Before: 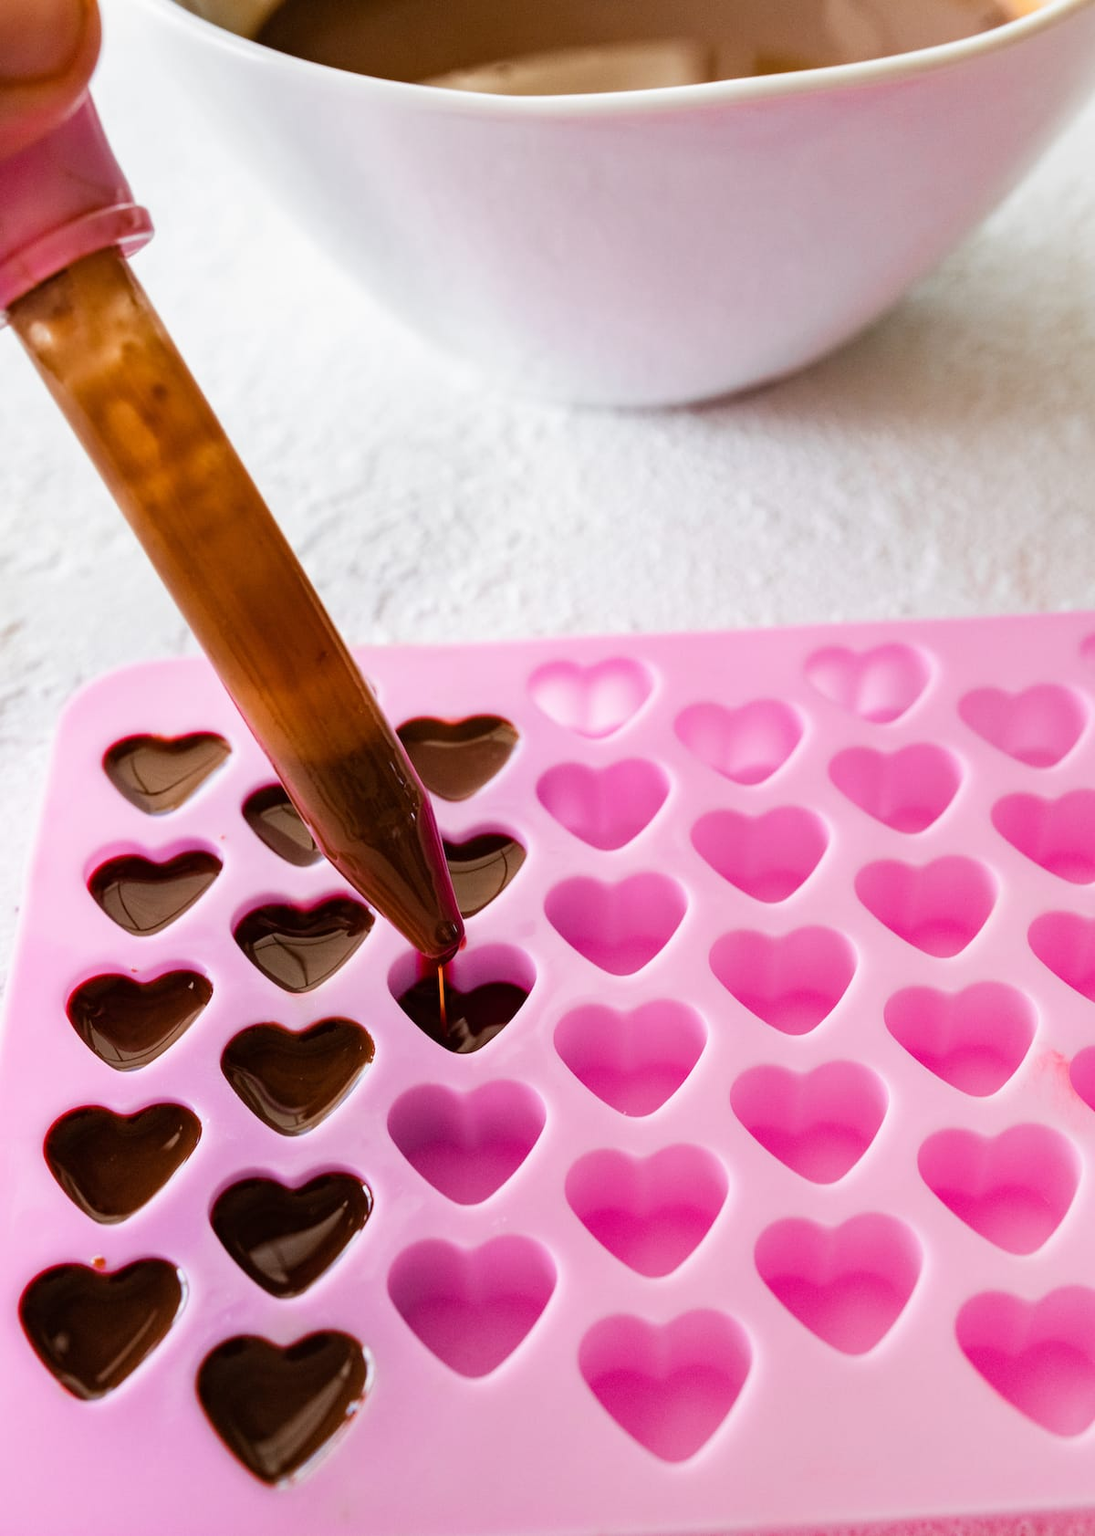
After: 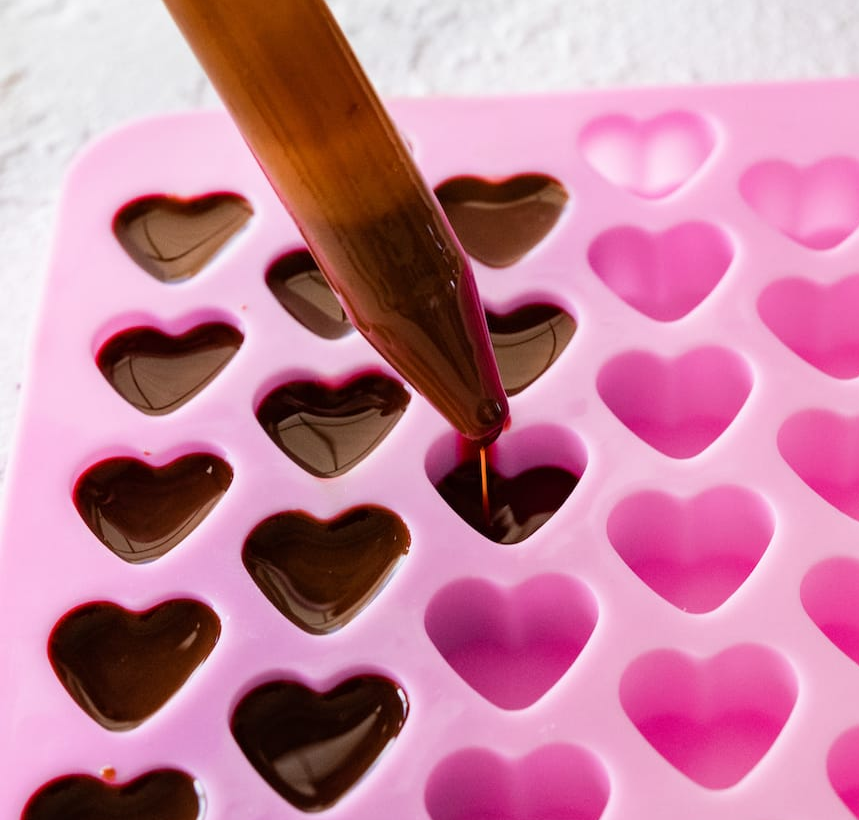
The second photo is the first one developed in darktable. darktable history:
crop: top 36.263%, right 28.411%, bottom 14.973%
